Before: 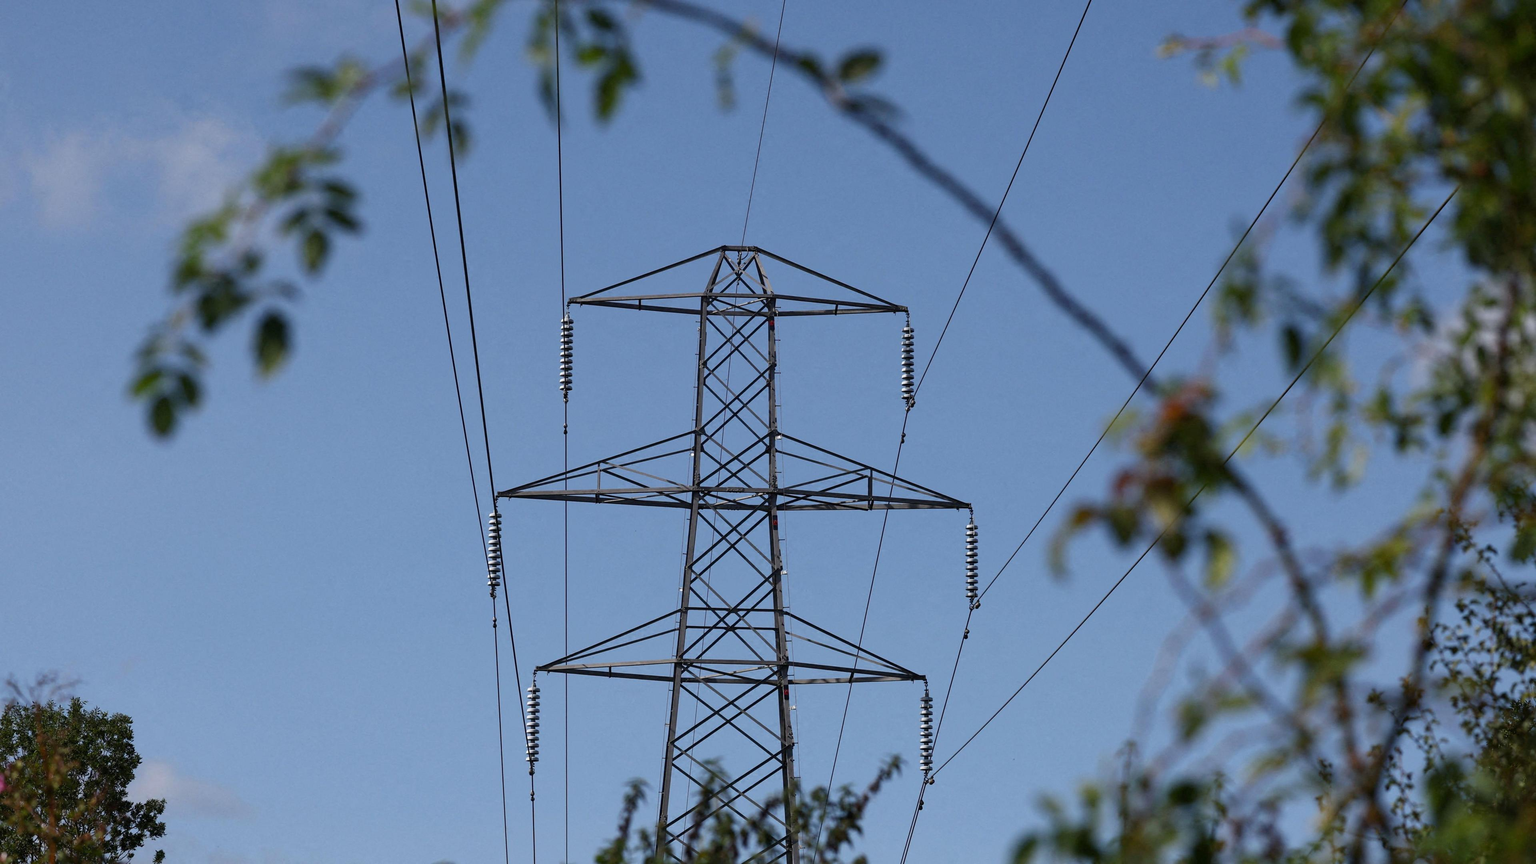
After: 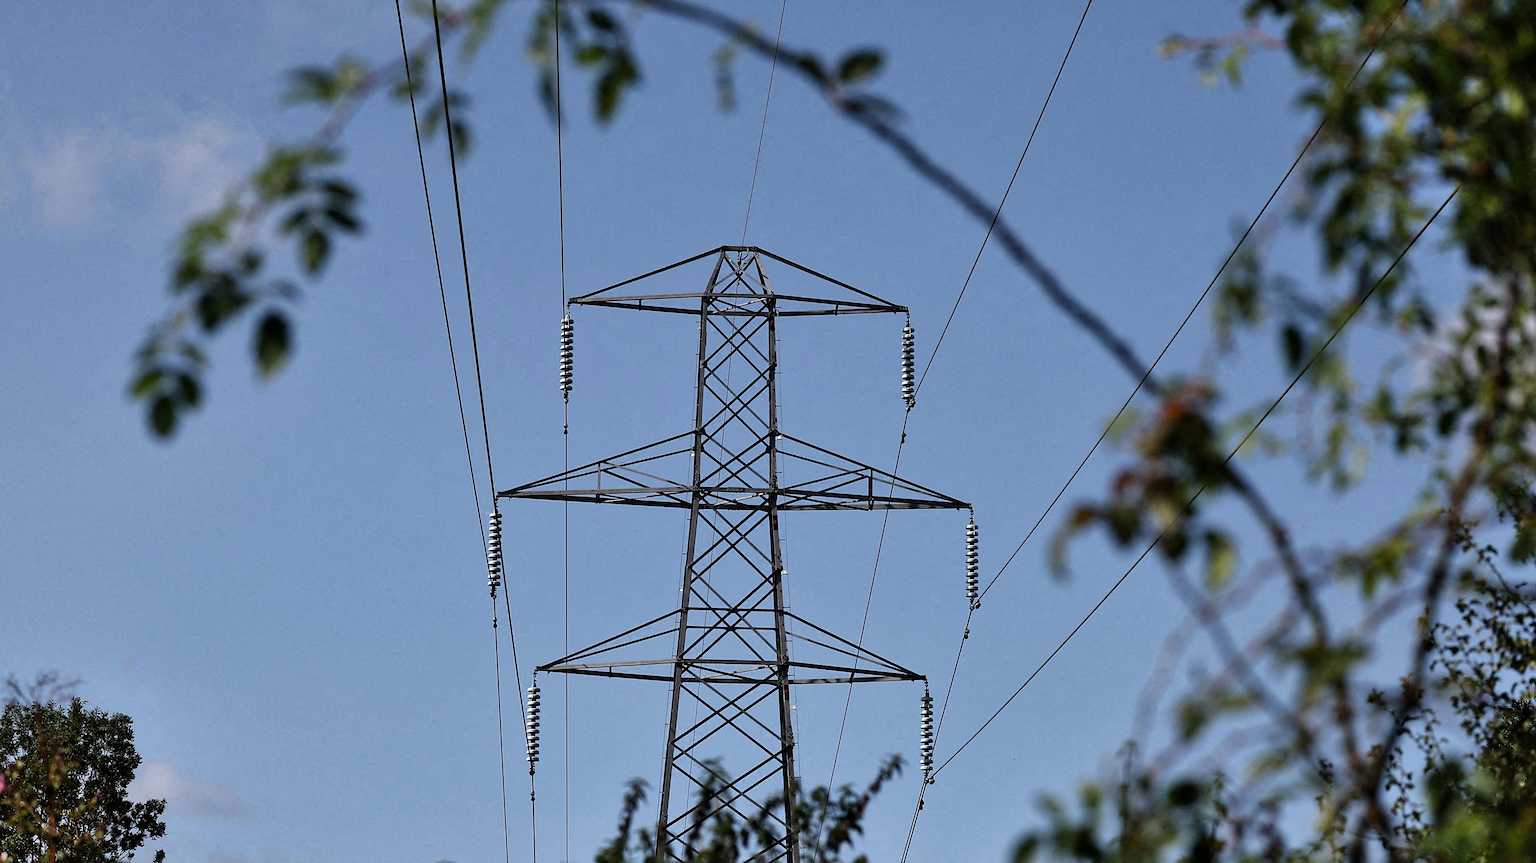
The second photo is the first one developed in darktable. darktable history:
shadows and highlights: soften with gaussian
sharpen: on, module defaults
exposure: exposure -0.041 EV, compensate highlight preservation false
filmic rgb: black relative exposure -7.97 EV, white relative exposure 2.34 EV, hardness 6.62, iterations of high-quality reconstruction 0
